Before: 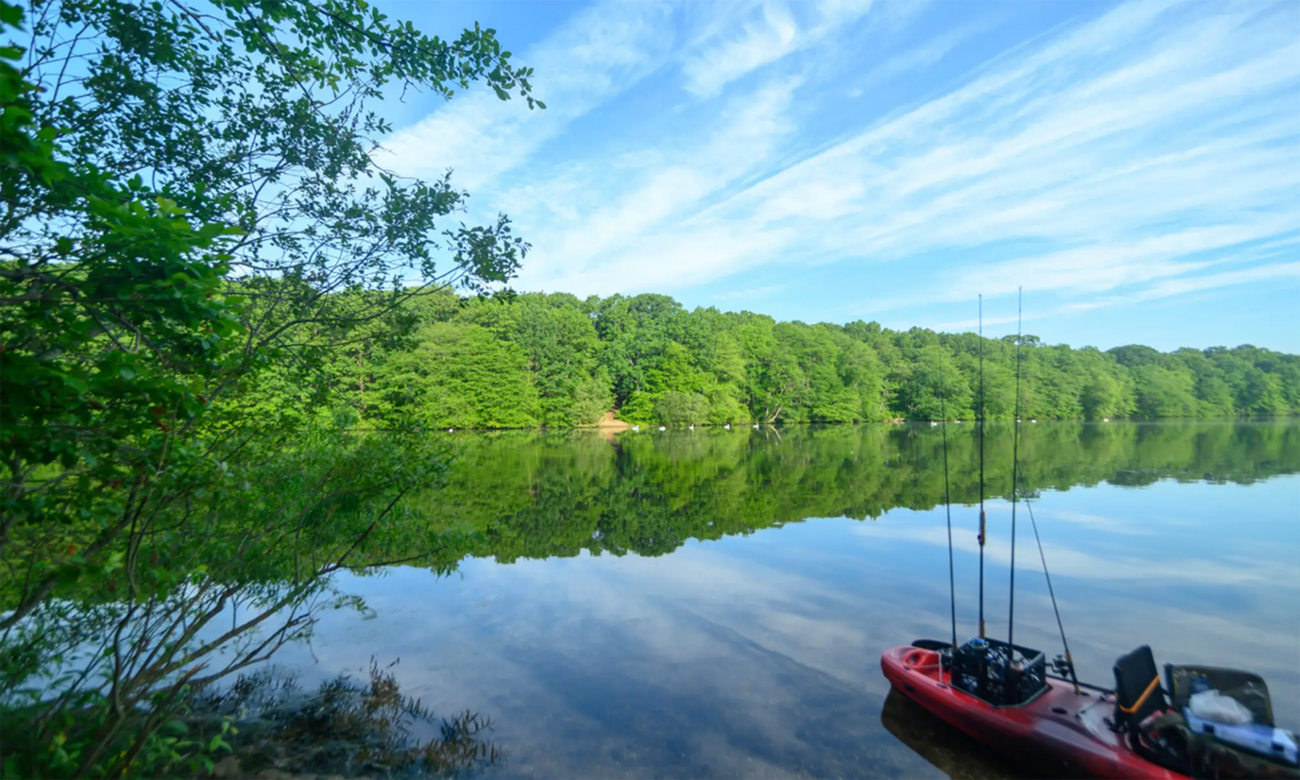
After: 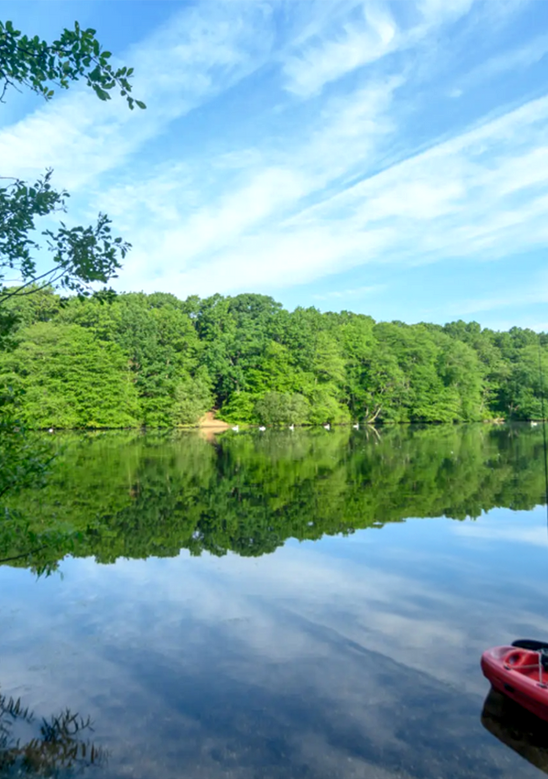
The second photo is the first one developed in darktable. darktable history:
local contrast: highlights 87%, shadows 80%
crop: left 30.835%, right 26.935%
